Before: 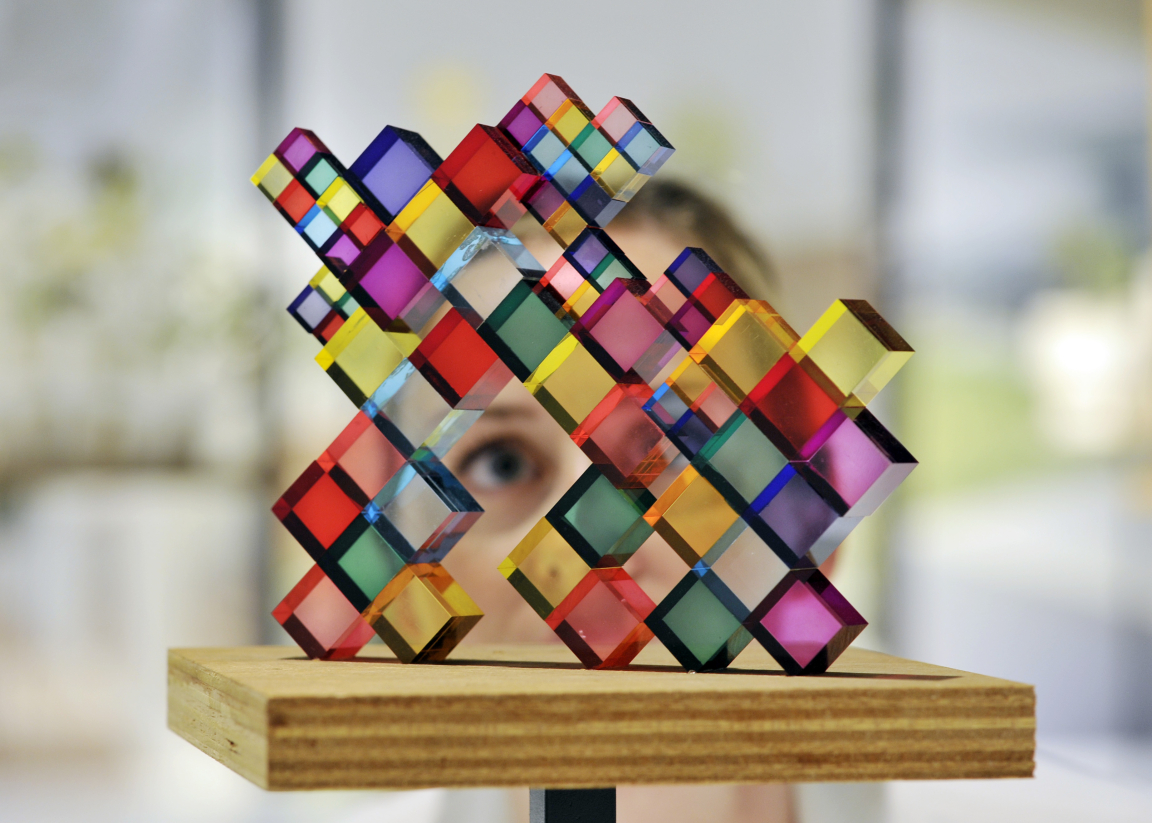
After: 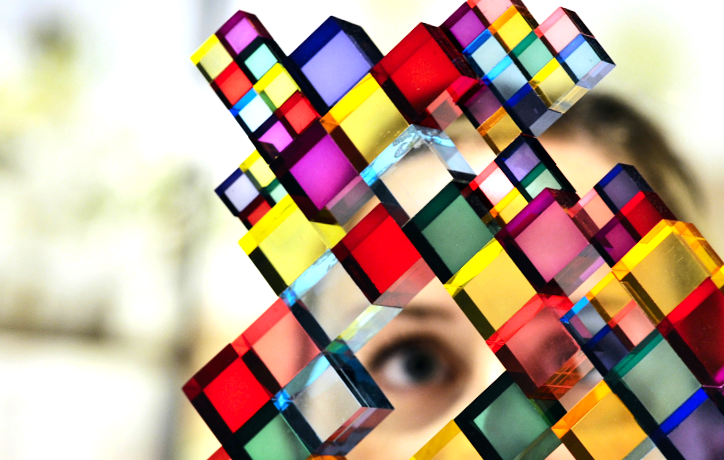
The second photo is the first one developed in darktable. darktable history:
tone equalizer: -8 EV -1.08 EV, -7 EV -1.01 EV, -6 EV -0.867 EV, -5 EV -0.578 EV, -3 EV 0.578 EV, -2 EV 0.867 EV, -1 EV 1.01 EV, +0 EV 1.08 EV, edges refinement/feathering 500, mask exposure compensation -1.57 EV, preserve details no
contrast brightness saturation: contrast 0.08, saturation 0.2
crop and rotate: angle -4.99°, left 2.122%, top 6.945%, right 27.566%, bottom 30.519%
